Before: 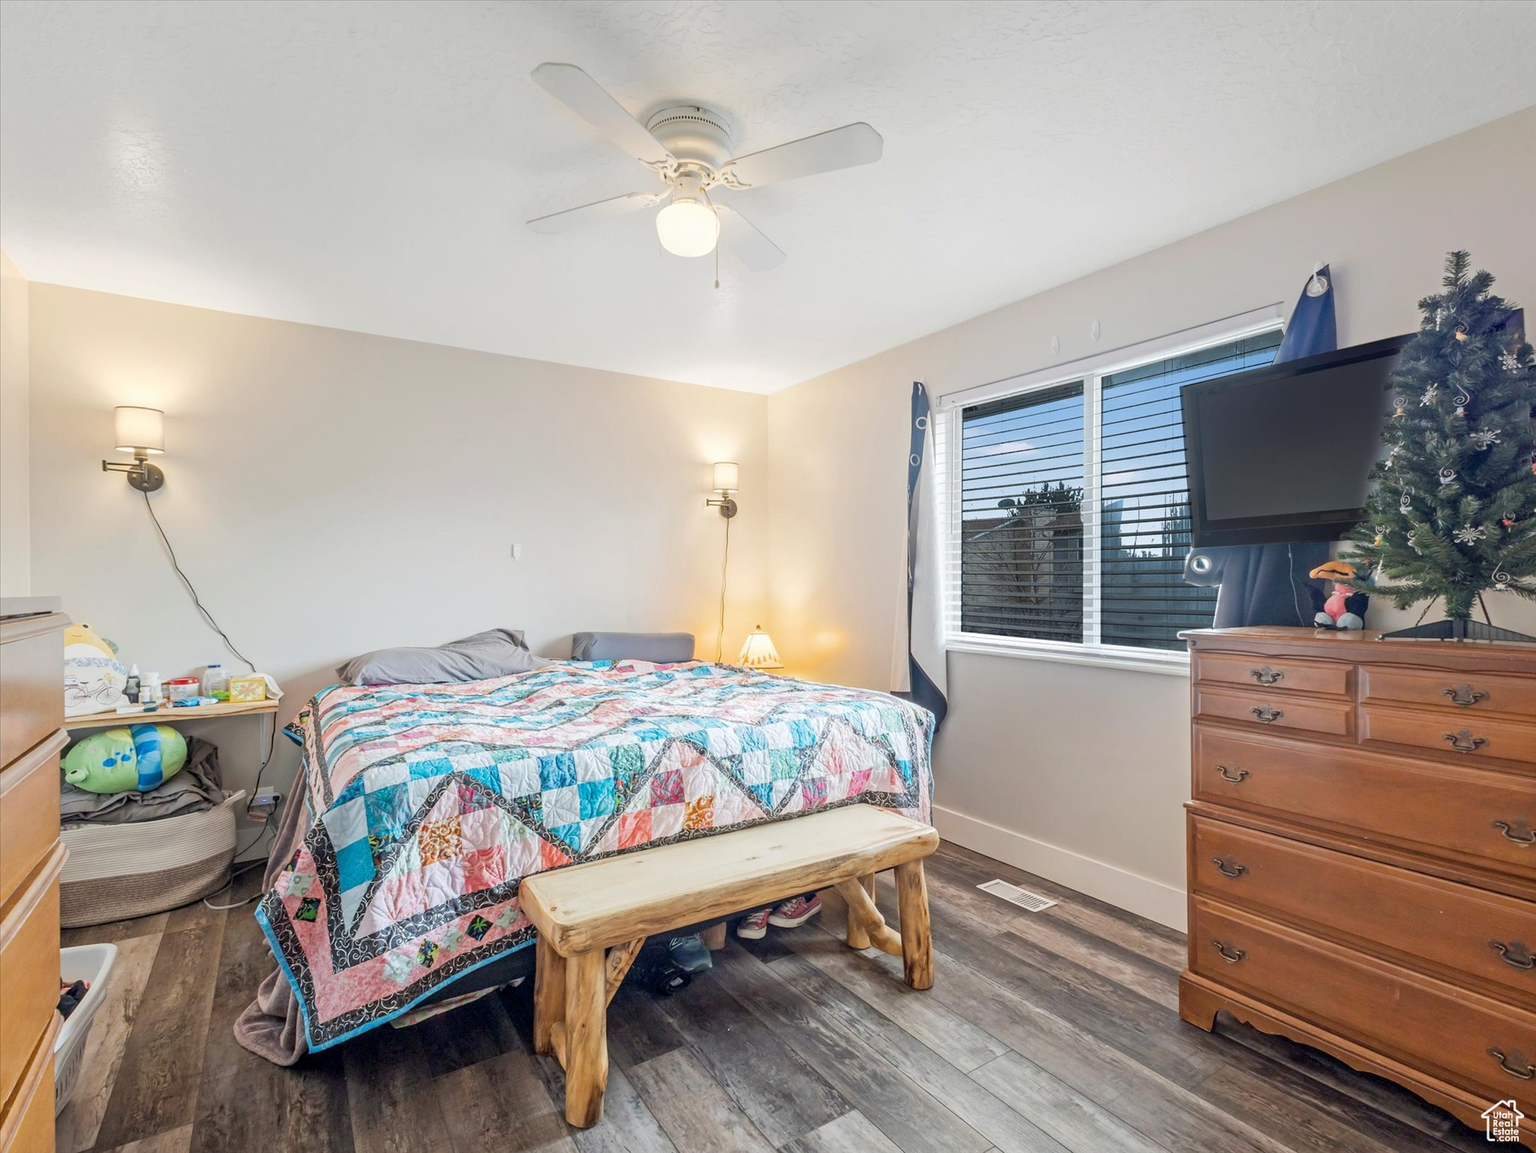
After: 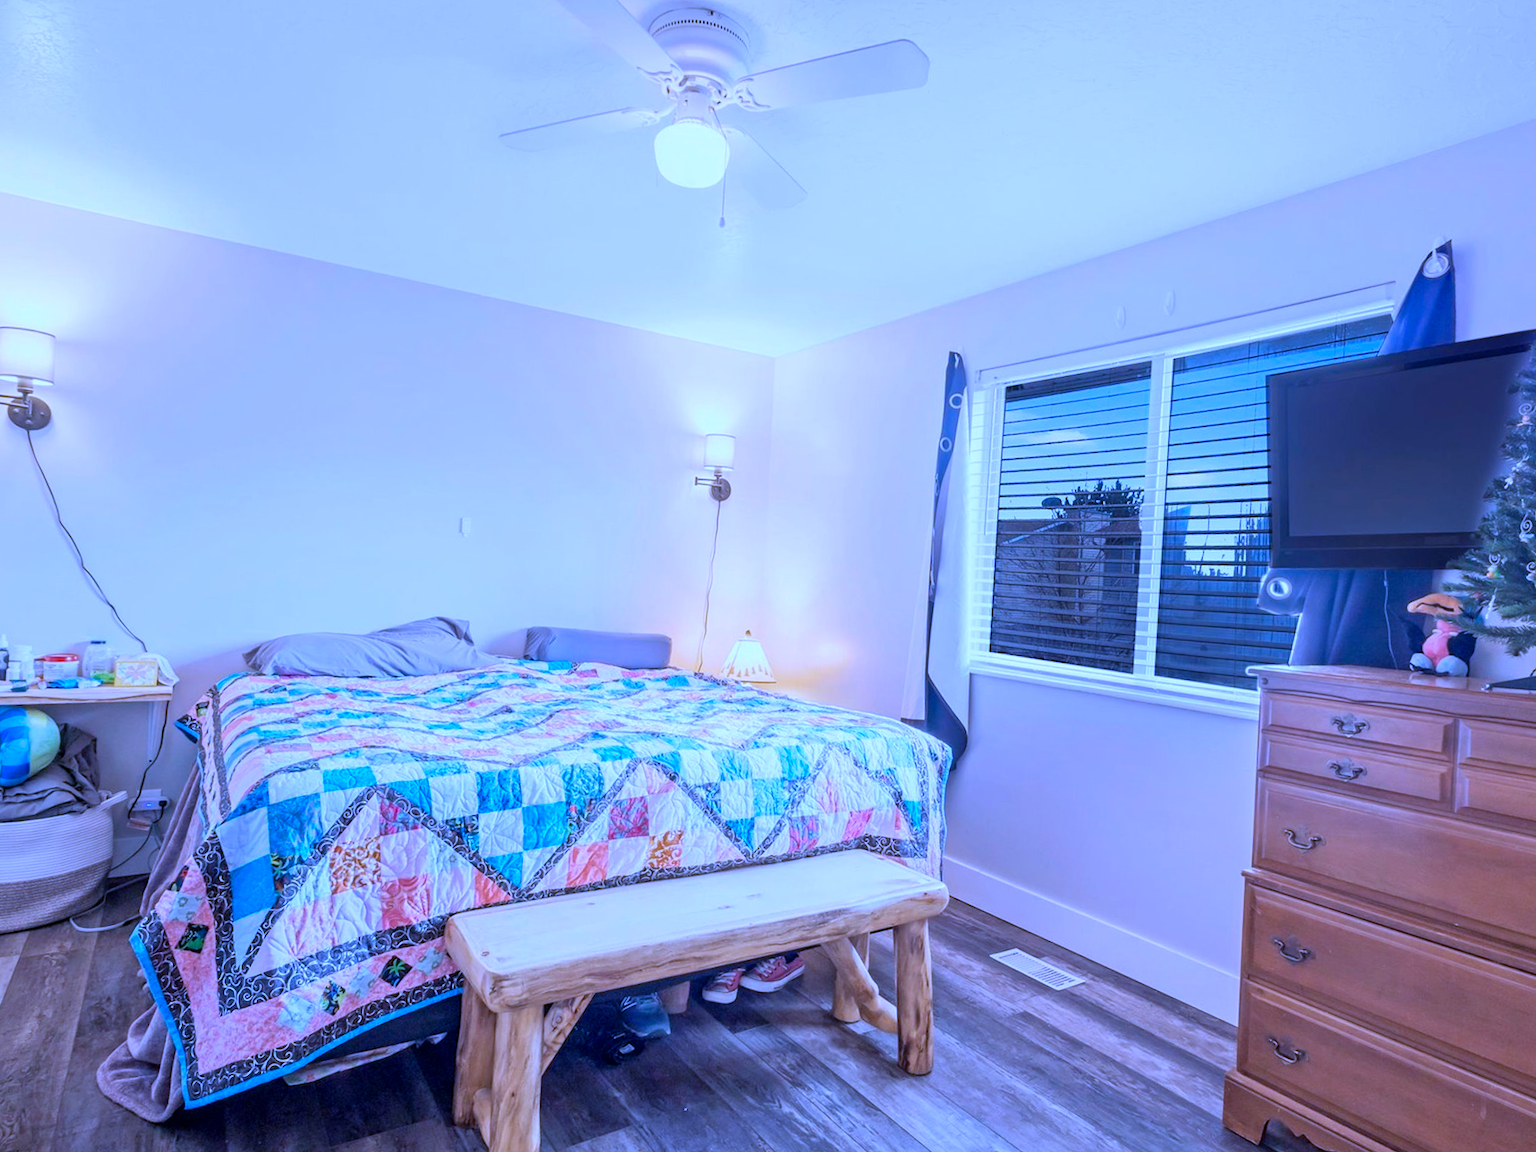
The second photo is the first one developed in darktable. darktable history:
color calibration: output R [1.063, -0.012, -0.003, 0], output B [-0.079, 0.047, 1, 0], illuminant custom, x 0.46, y 0.43, temperature 2642.66 K
crop and rotate: angle -3.27°, left 5.211%, top 5.211%, right 4.607%, bottom 4.607%
